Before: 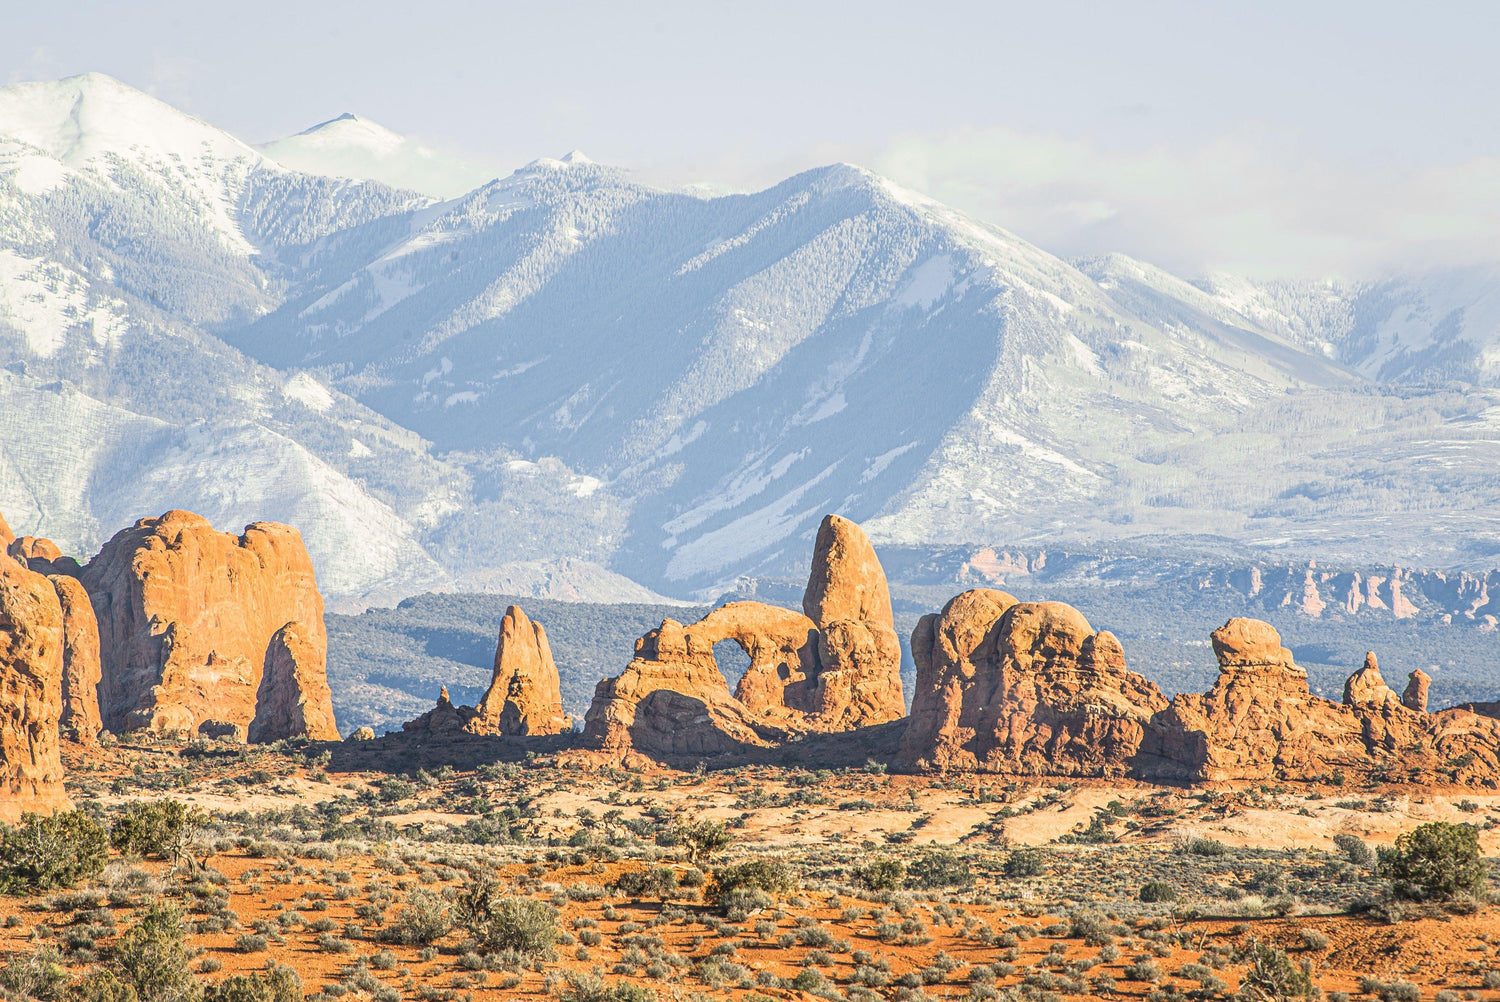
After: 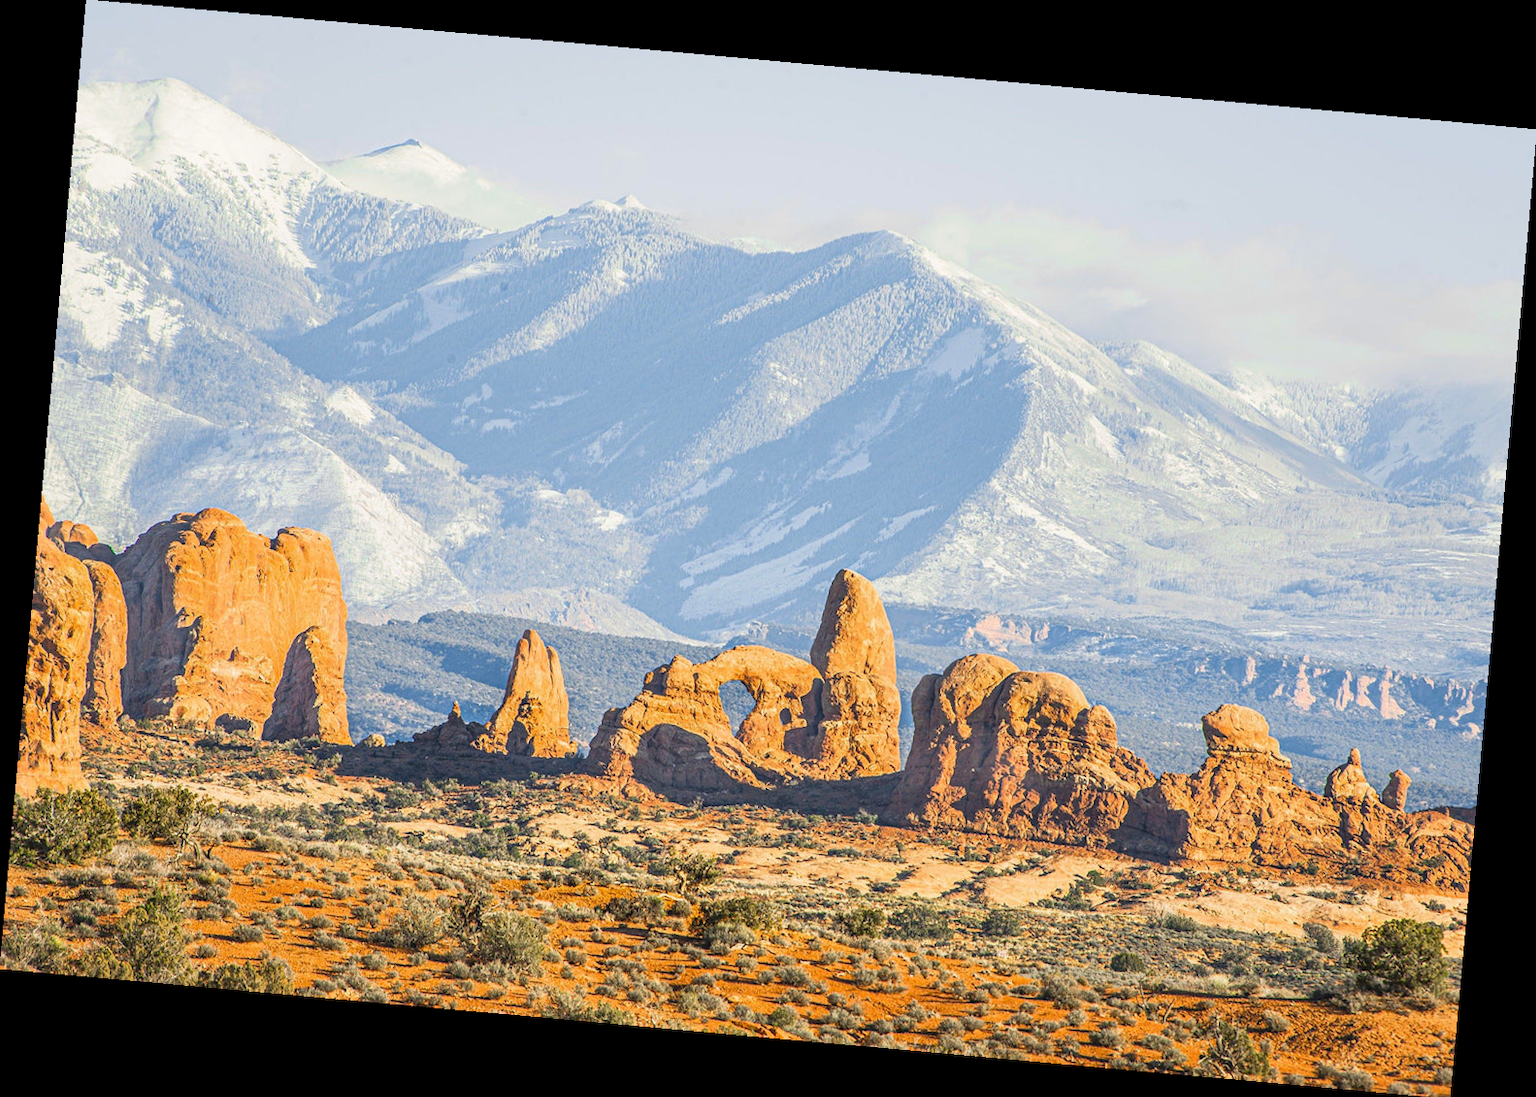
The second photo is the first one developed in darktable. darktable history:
rotate and perspective: rotation 5.12°, automatic cropping off
color balance rgb: linear chroma grading › shadows -8%, linear chroma grading › global chroma 10%, perceptual saturation grading › global saturation 2%, perceptual saturation grading › highlights -2%, perceptual saturation grading › mid-tones 4%, perceptual saturation grading › shadows 8%, perceptual brilliance grading › global brilliance 2%, perceptual brilliance grading › highlights -4%, global vibrance 16%, saturation formula JzAzBz (2021)
